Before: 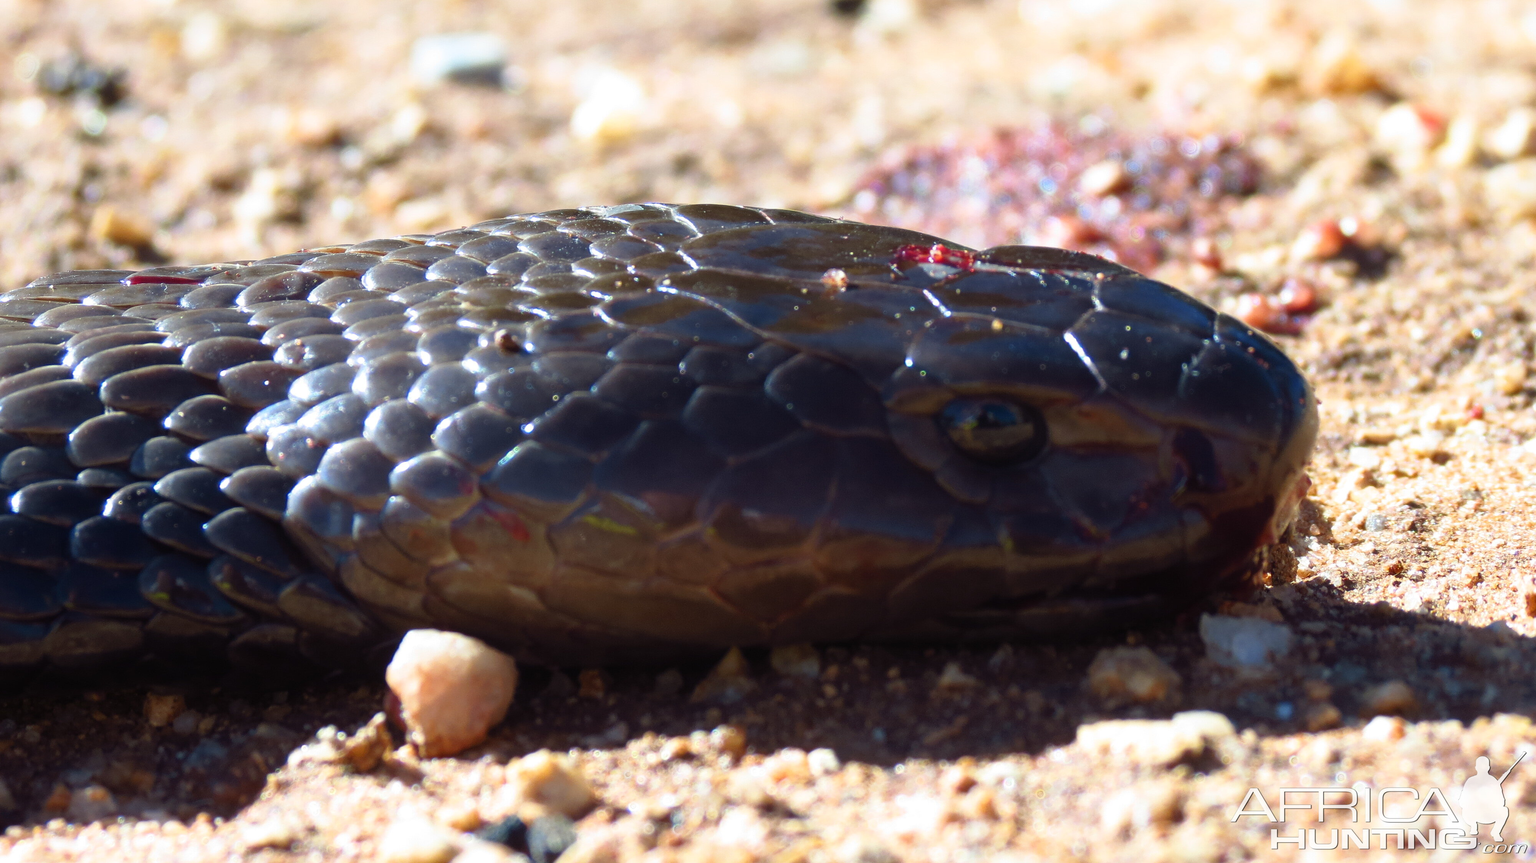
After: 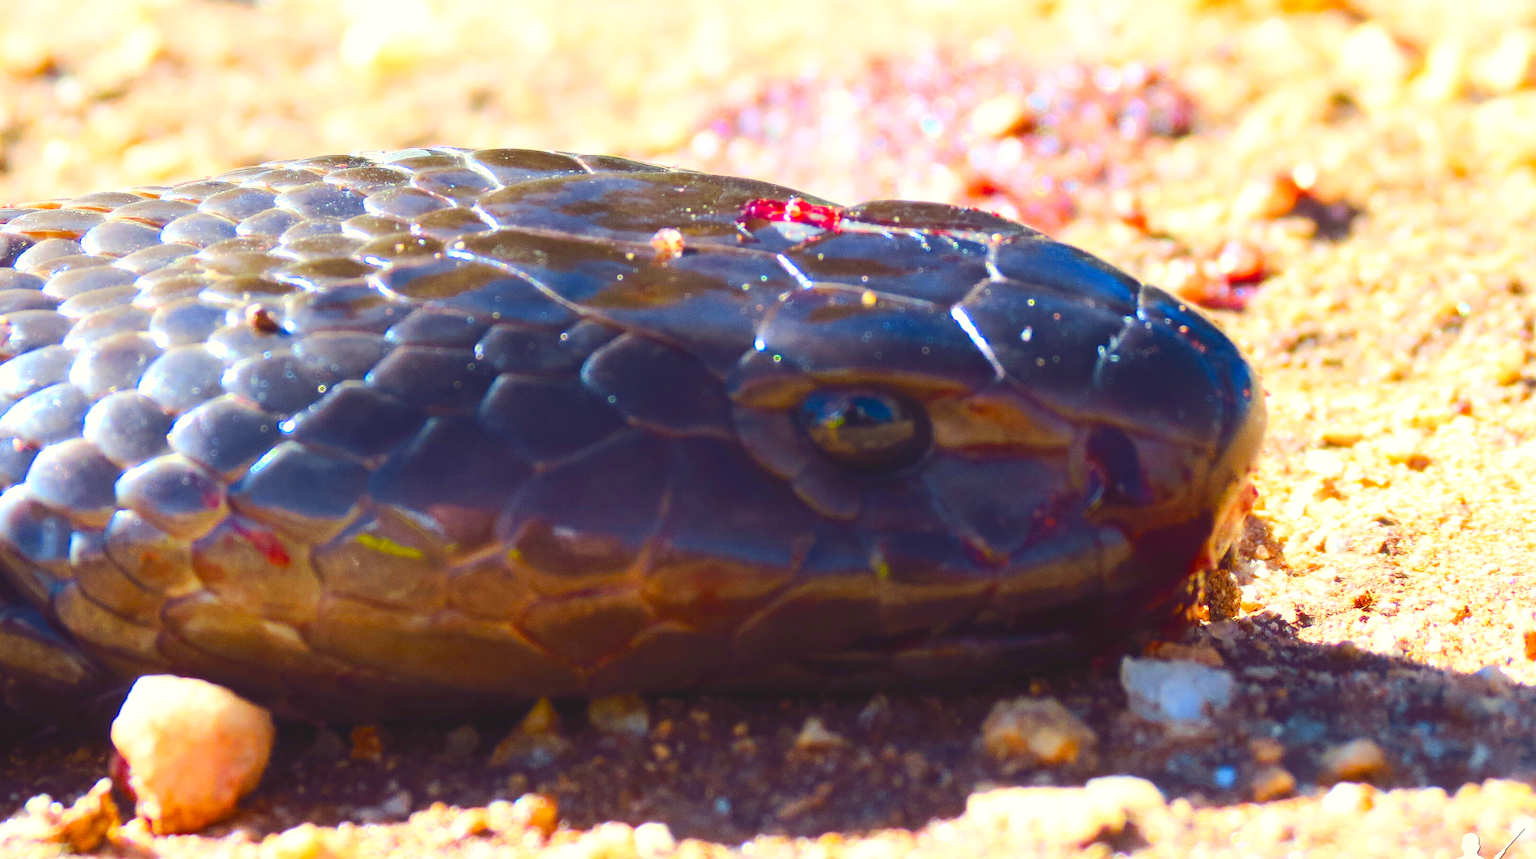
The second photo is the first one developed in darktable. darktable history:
base curve: curves: ch0 [(0, 0.007) (0.028, 0.063) (0.121, 0.311) (0.46, 0.743) (0.859, 0.957) (1, 1)]
color balance rgb: highlights gain › chroma 2.983%, highlights gain › hue 77.81°, perceptual saturation grading › global saturation 35.012%, perceptual saturation grading › highlights -25.412%, perceptual saturation grading › shadows 26.163%, perceptual brilliance grading › global brilliance 11.12%
crop: left 19.283%, top 9.831%, right 0%, bottom 9.756%
